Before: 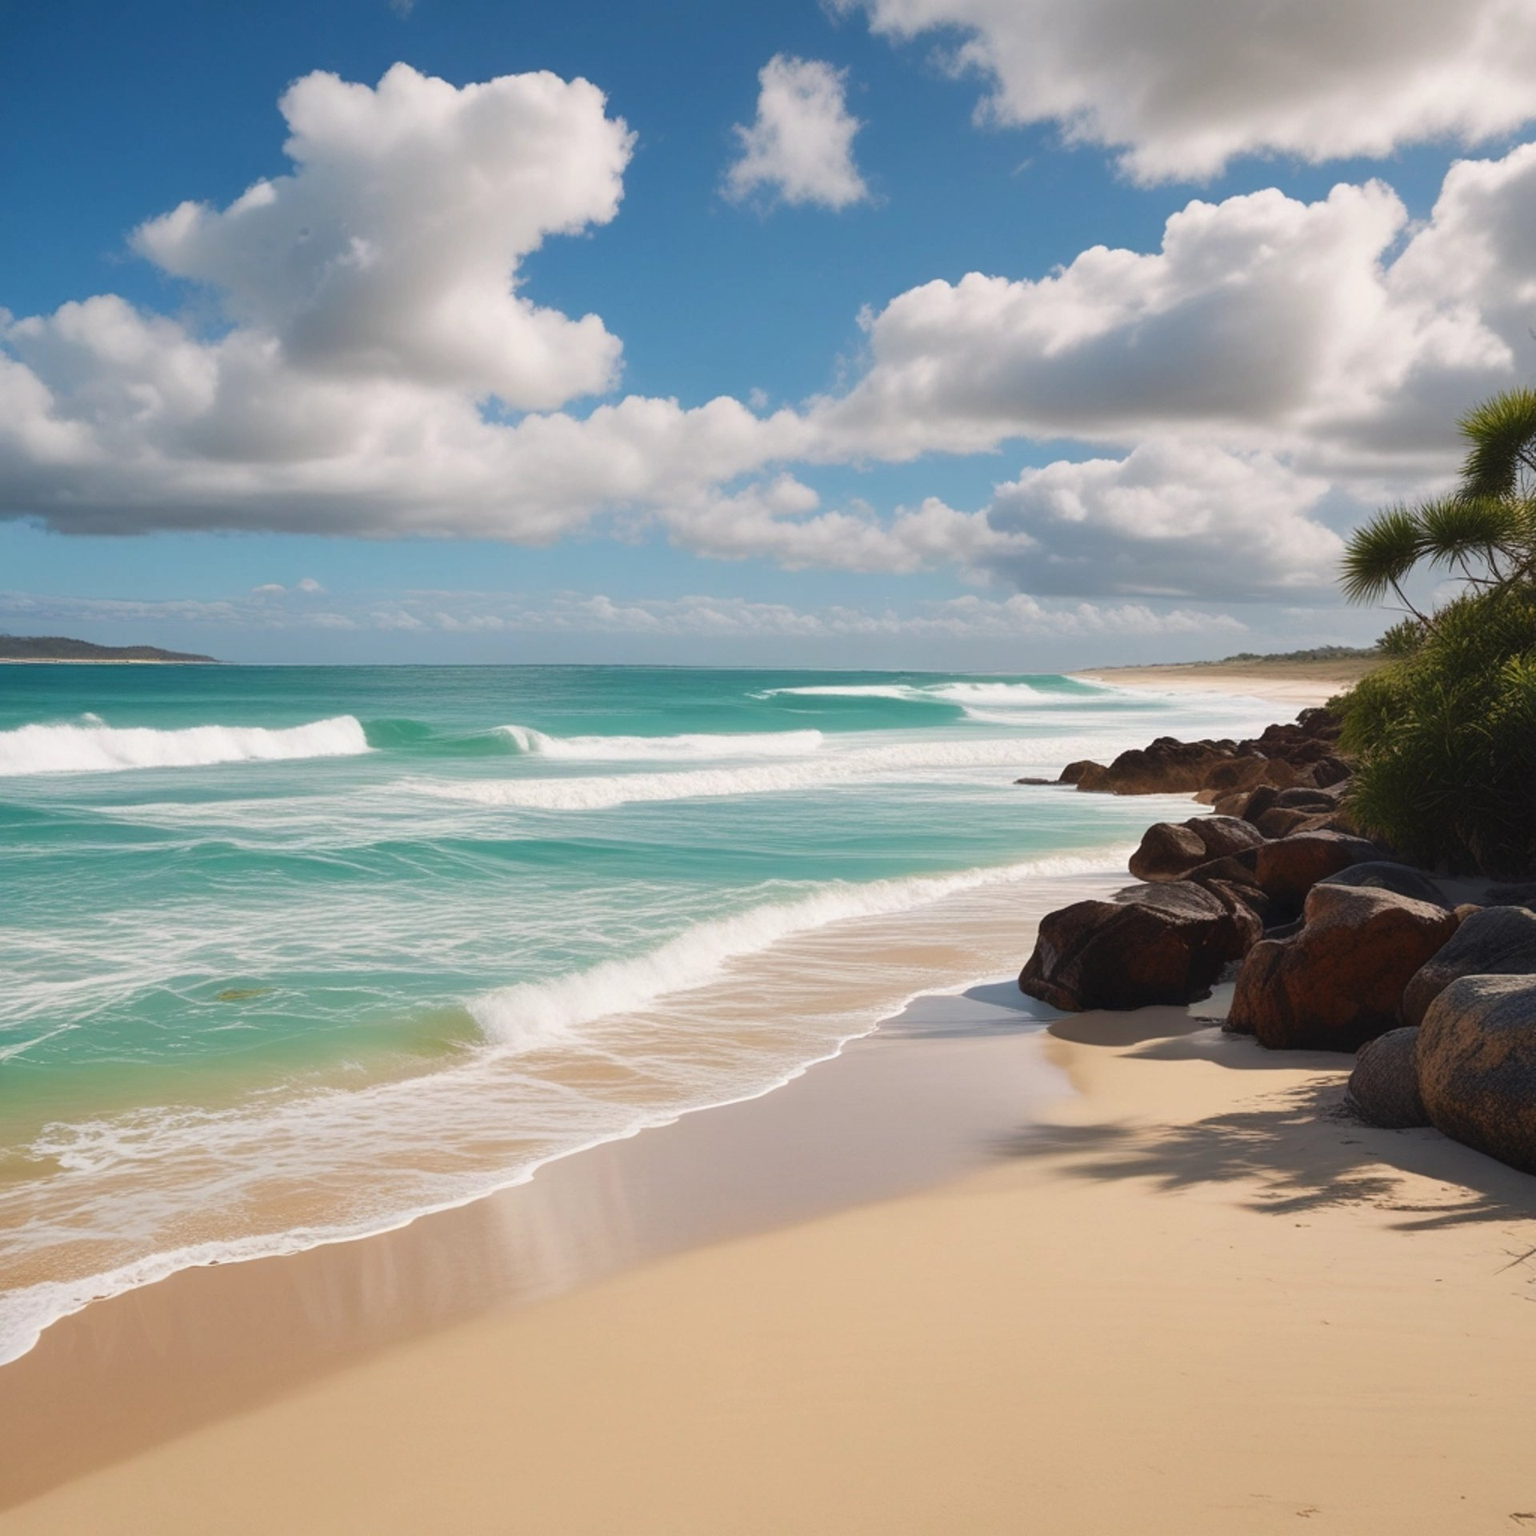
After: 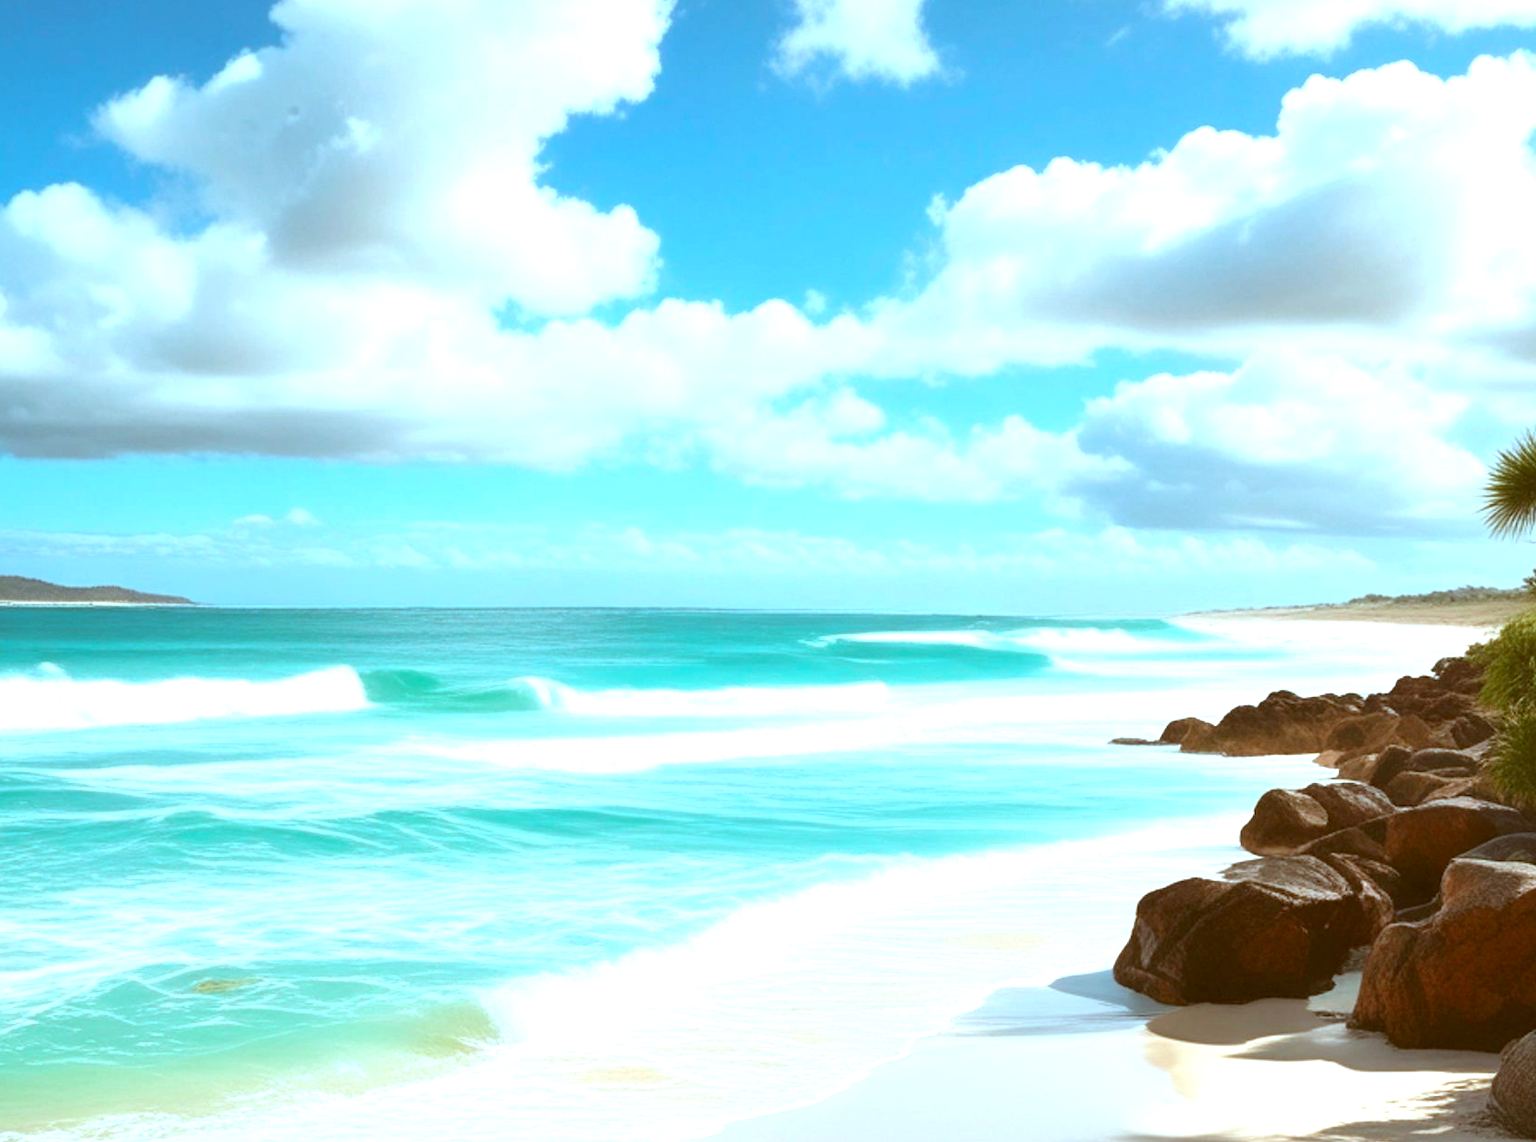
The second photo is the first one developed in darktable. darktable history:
crop: left 3.141%, top 8.849%, right 9.635%, bottom 26.277%
exposure: exposure 1.207 EV, compensate highlight preservation false
color correction: highlights a* -14.97, highlights b* -16.79, shadows a* 10.28, shadows b* 29.76
